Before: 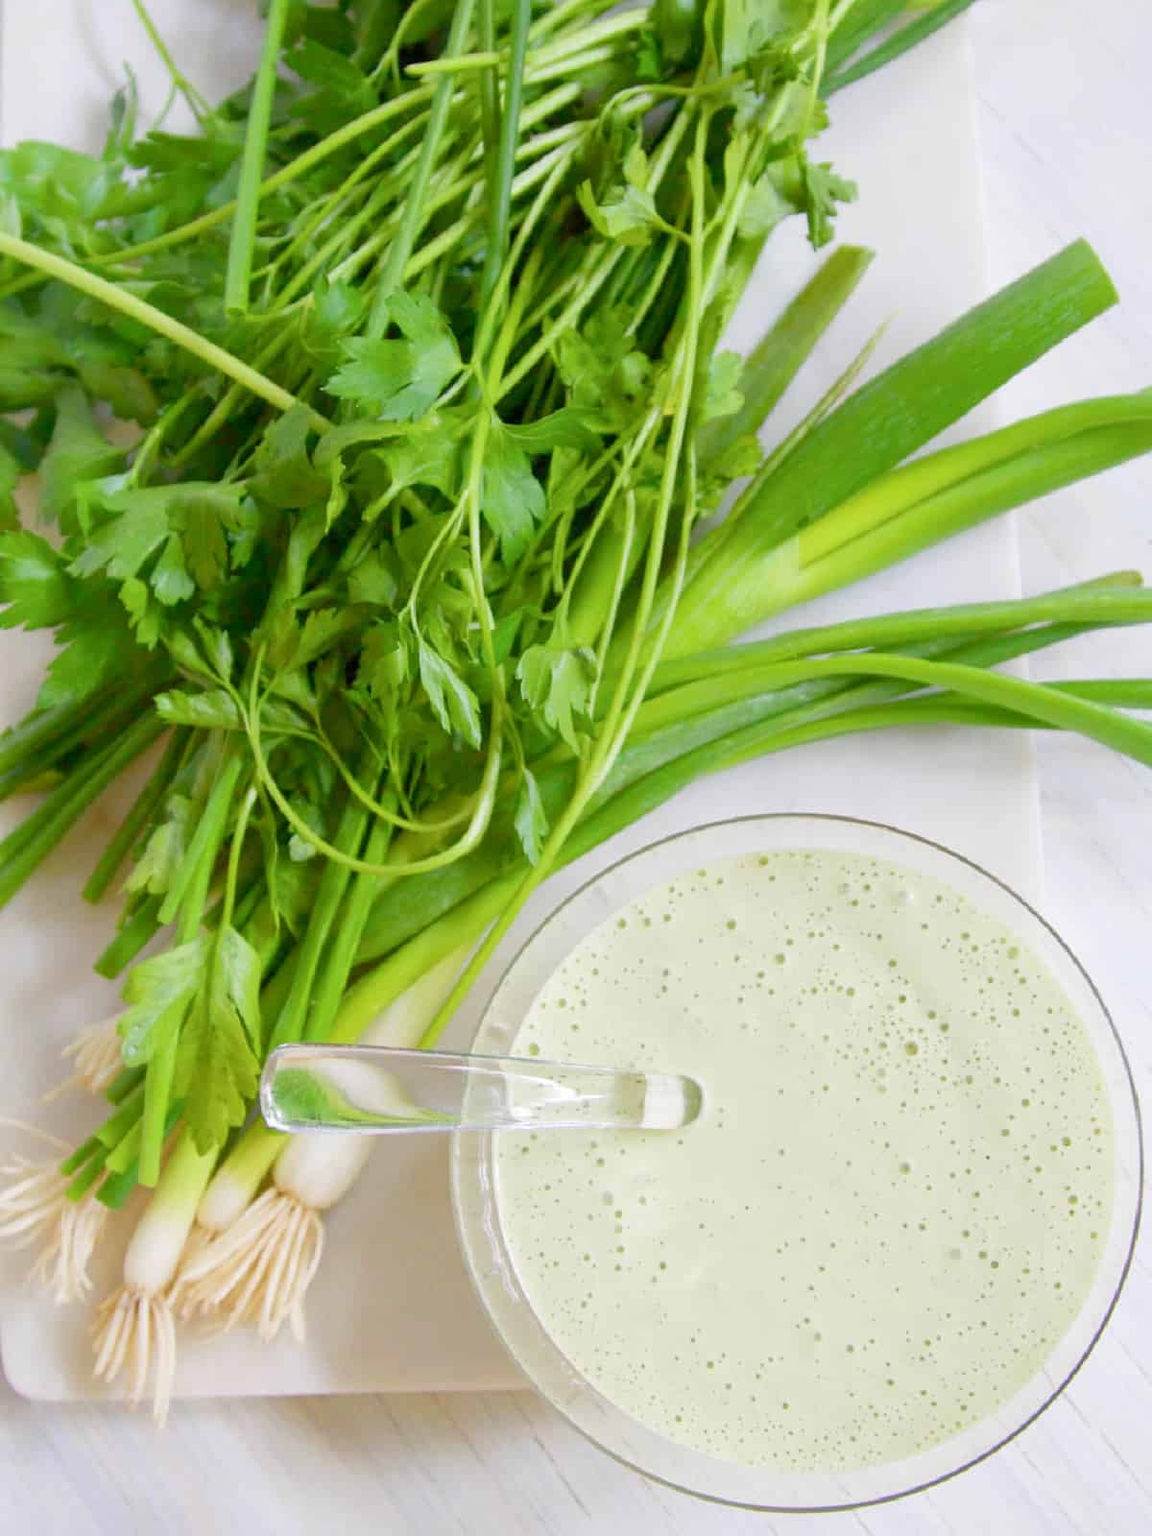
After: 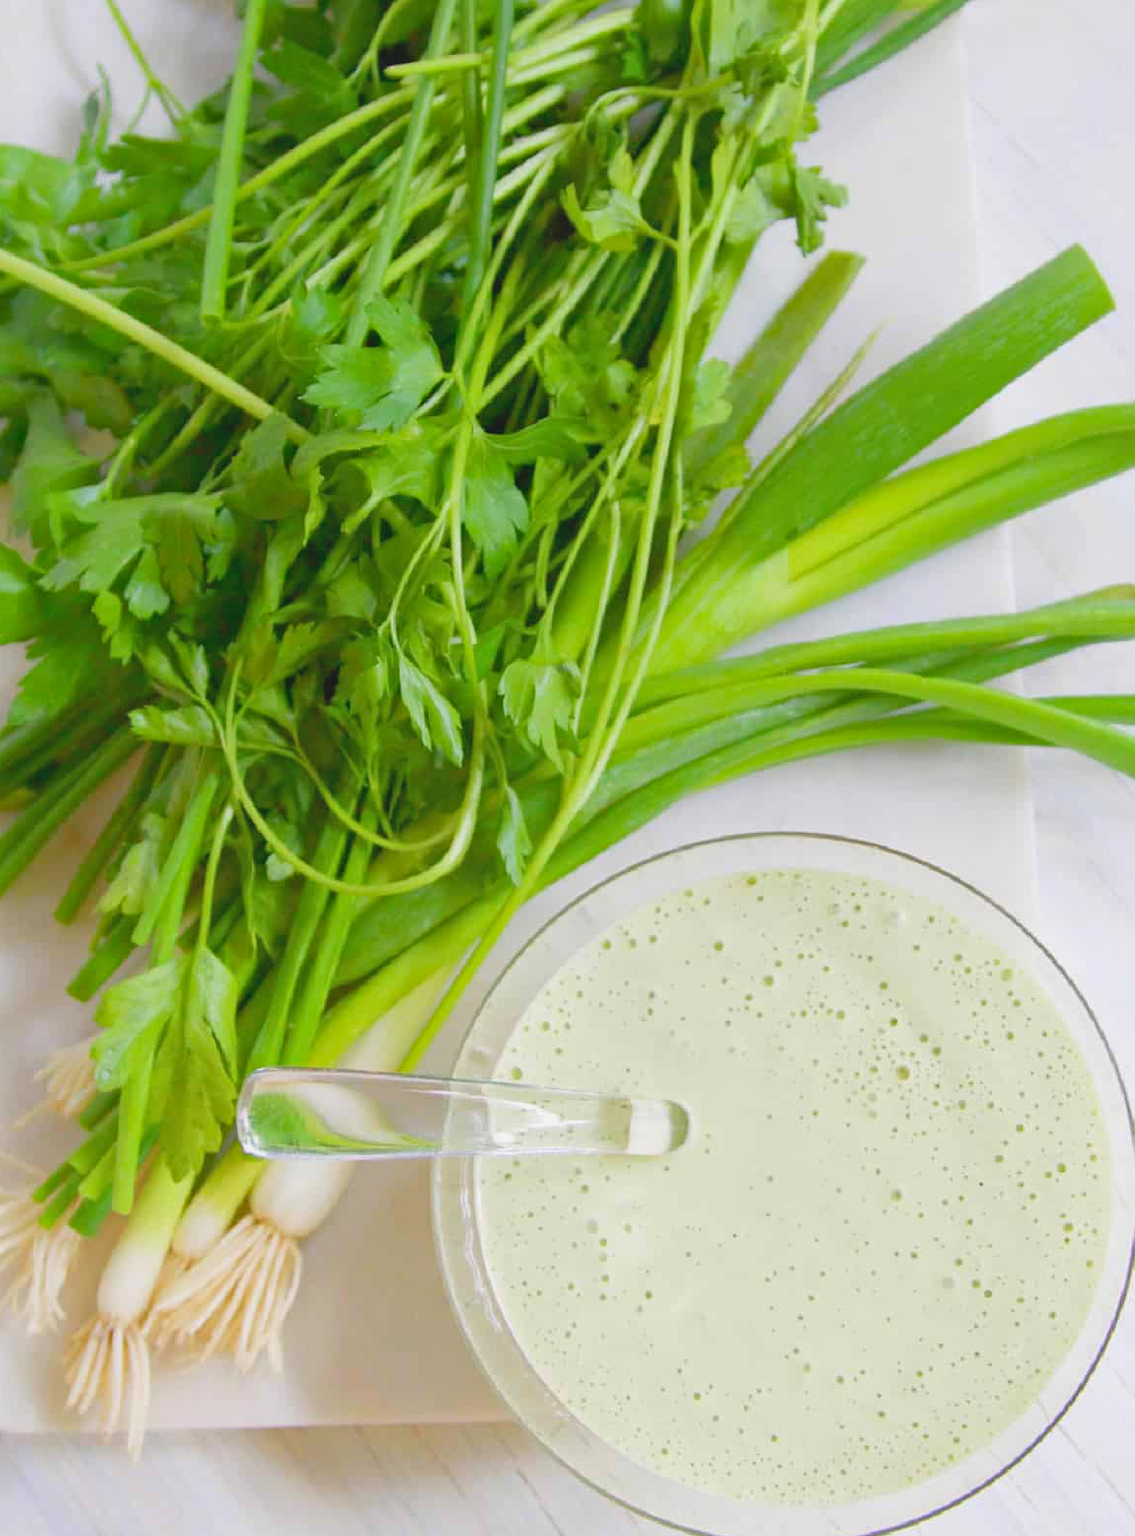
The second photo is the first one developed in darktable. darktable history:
local contrast: highlights 68%, shadows 68%, detail 82%, midtone range 0.325
haze removal: compatibility mode true, adaptive false
crop and rotate: left 2.536%, right 1.107%, bottom 2.246%
